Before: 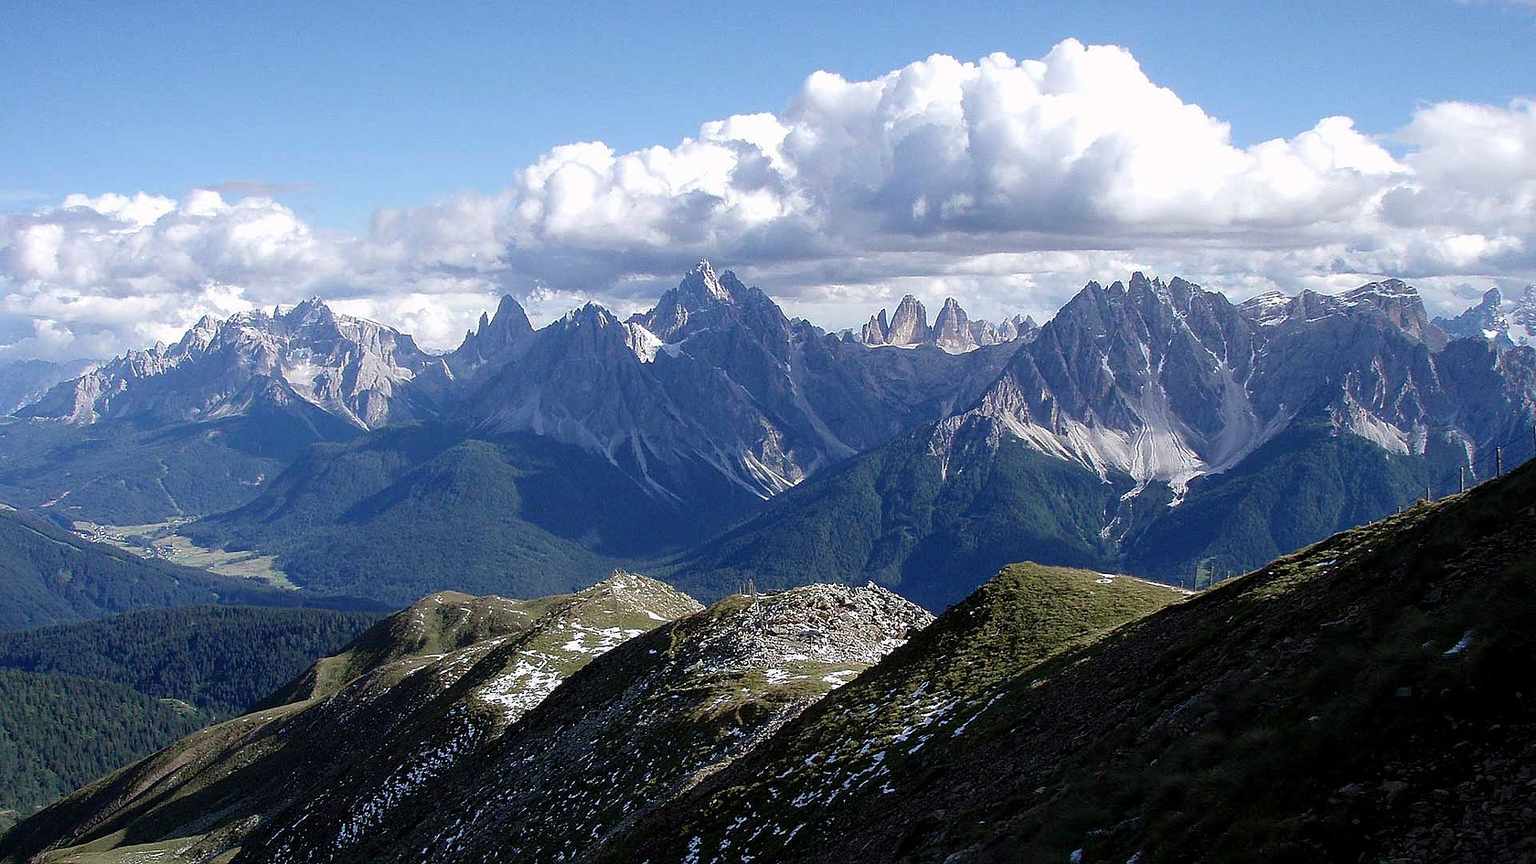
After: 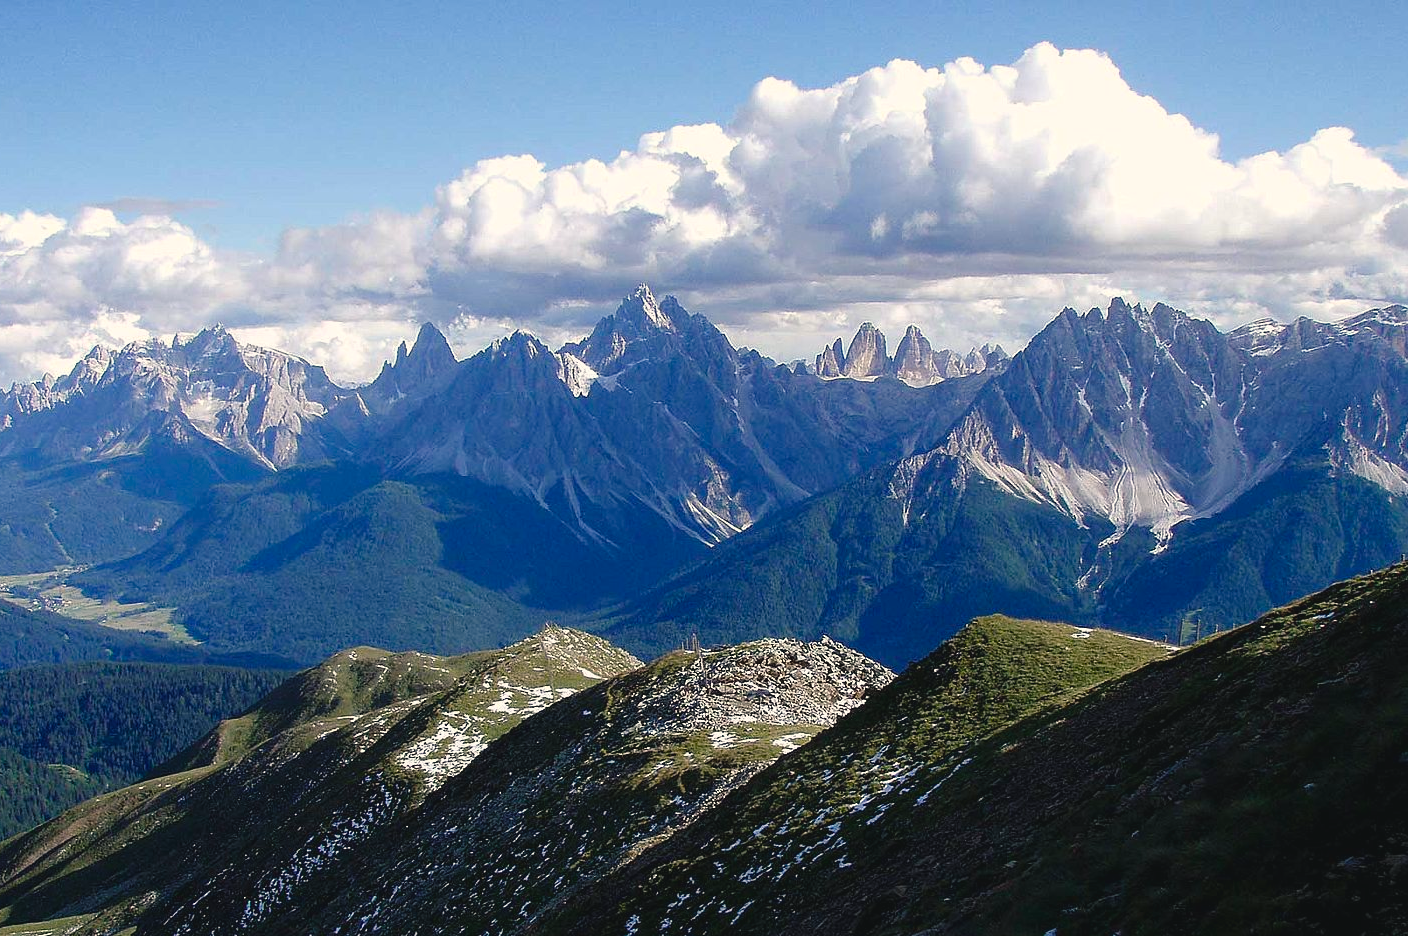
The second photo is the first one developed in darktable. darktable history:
color balance rgb: shadows lift › chroma 2%, shadows lift › hue 219.6°, power › hue 313.2°, highlights gain › chroma 3%, highlights gain › hue 75.6°, global offset › luminance 0.5%, perceptual saturation grading › global saturation 15.33%, perceptual saturation grading › highlights -19.33%, perceptual saturation grading › shadows 20%, global vibrance 20%
crop: left 7.598%, right 7.873%
